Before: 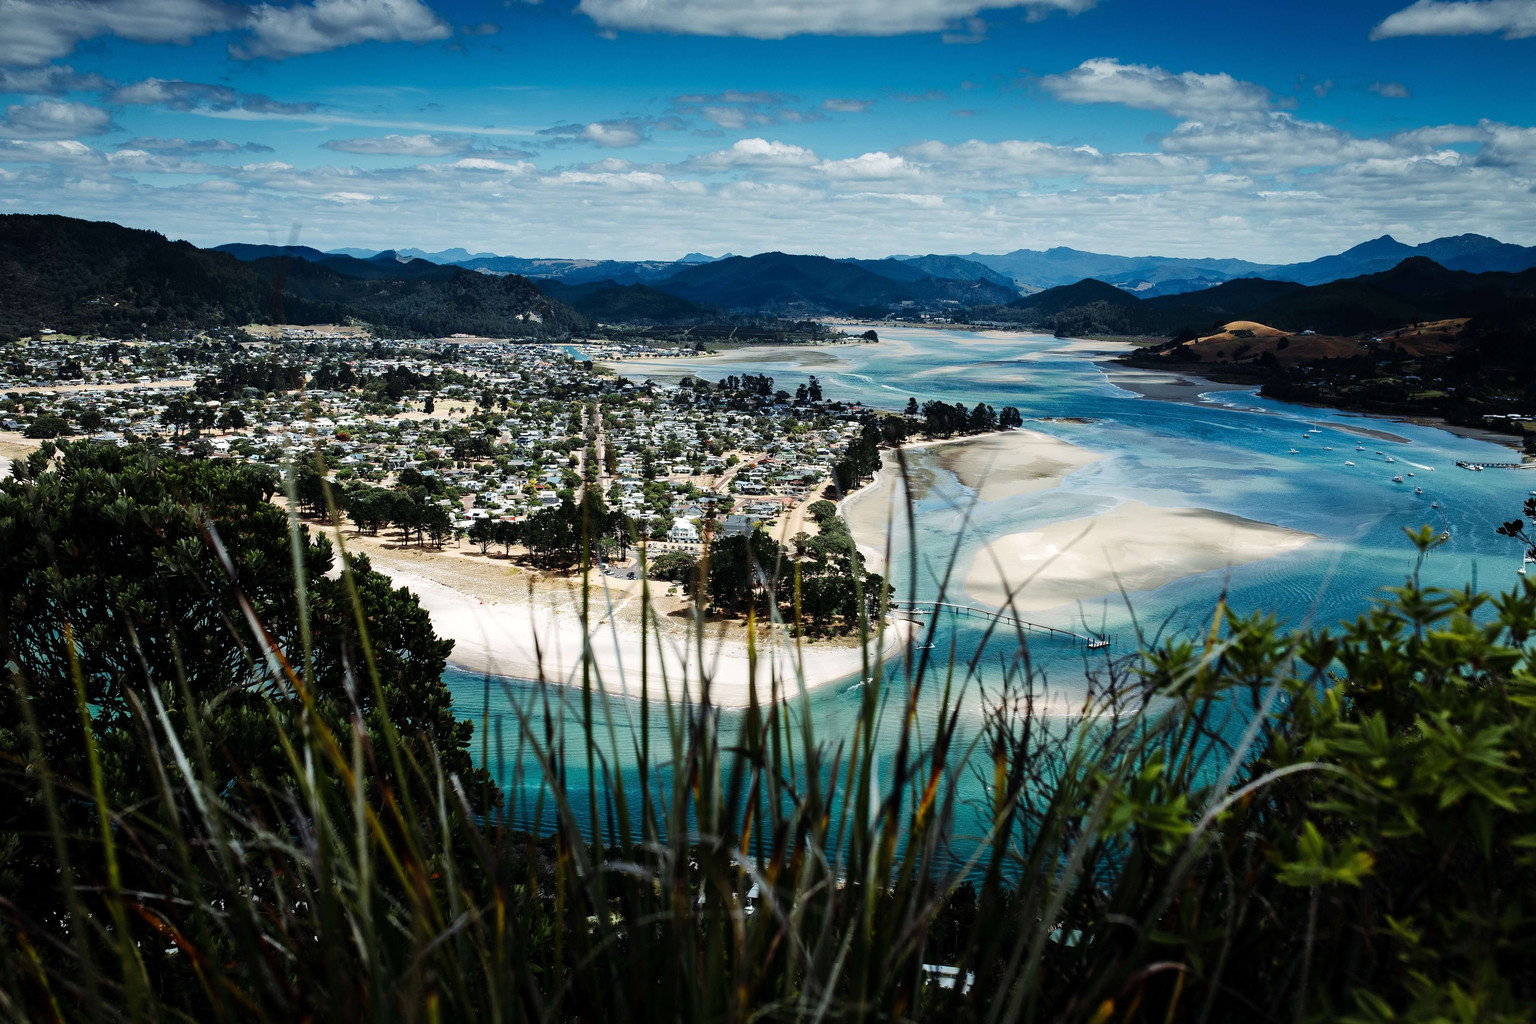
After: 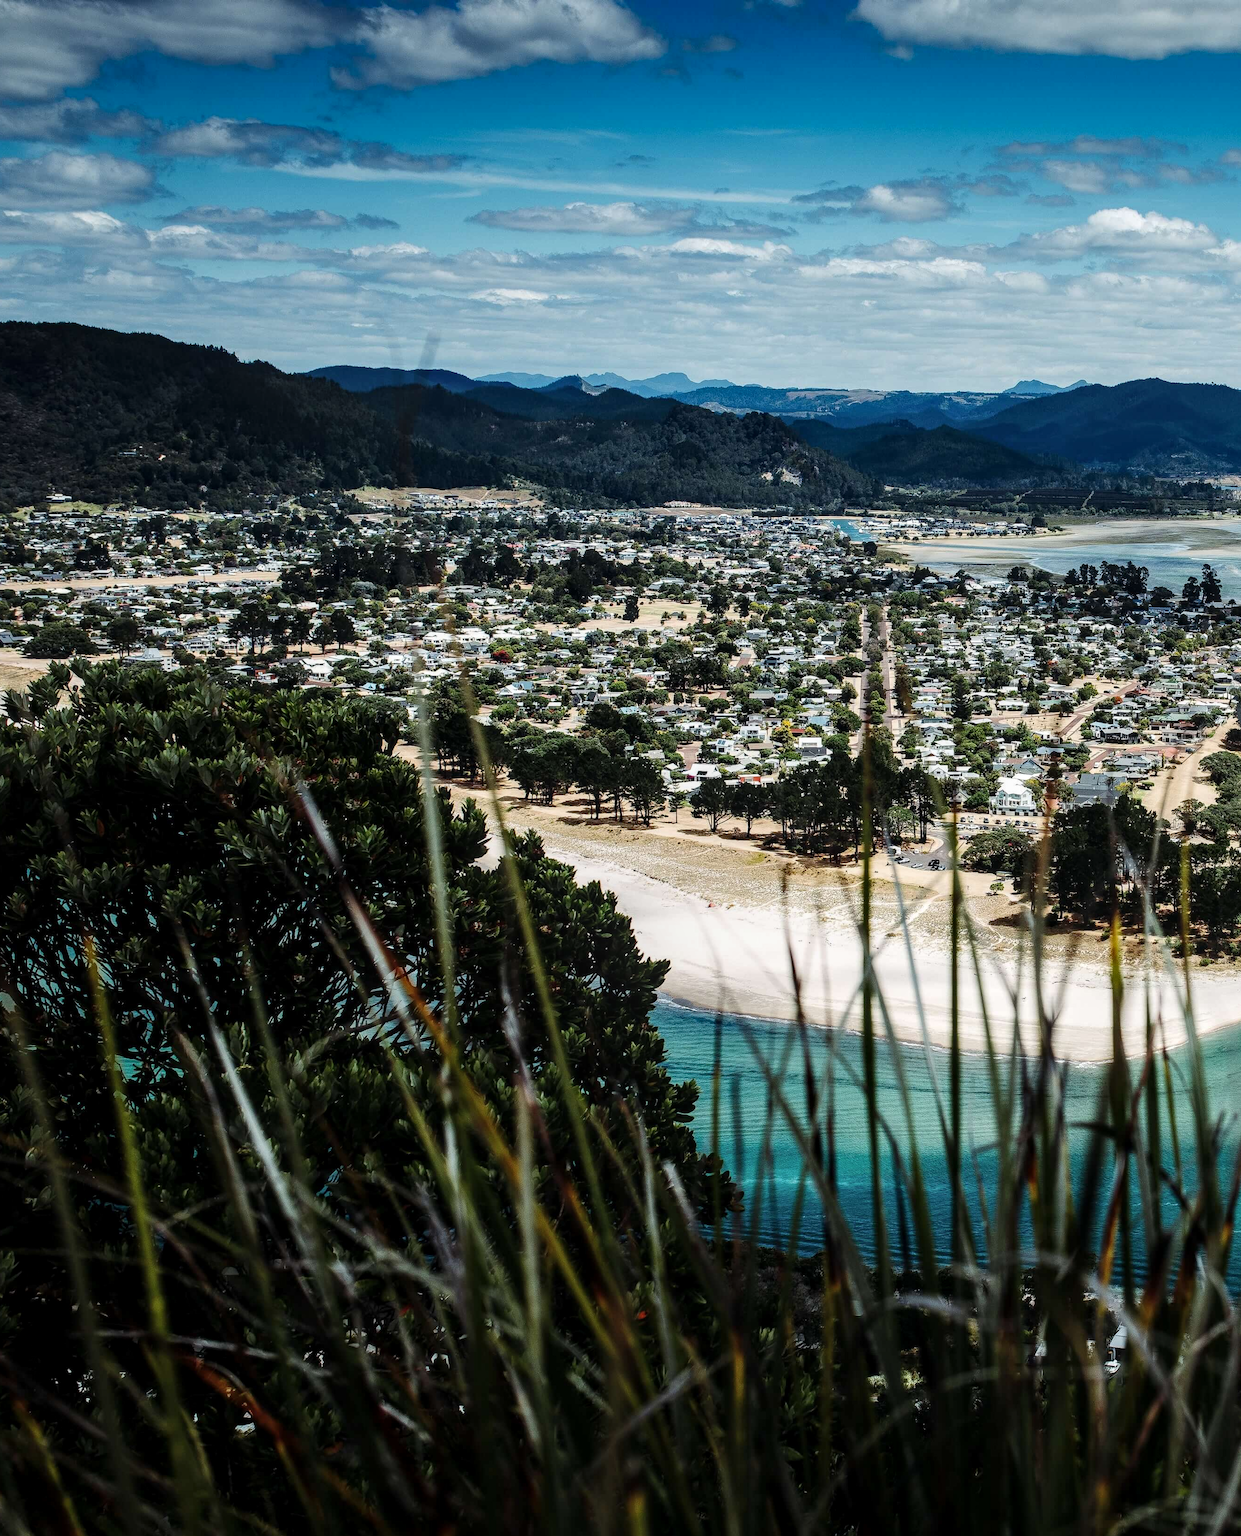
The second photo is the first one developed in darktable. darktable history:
local contrast: on, module defaults
crop: left 0.587%, right 45.588%, bottom 0.086%
